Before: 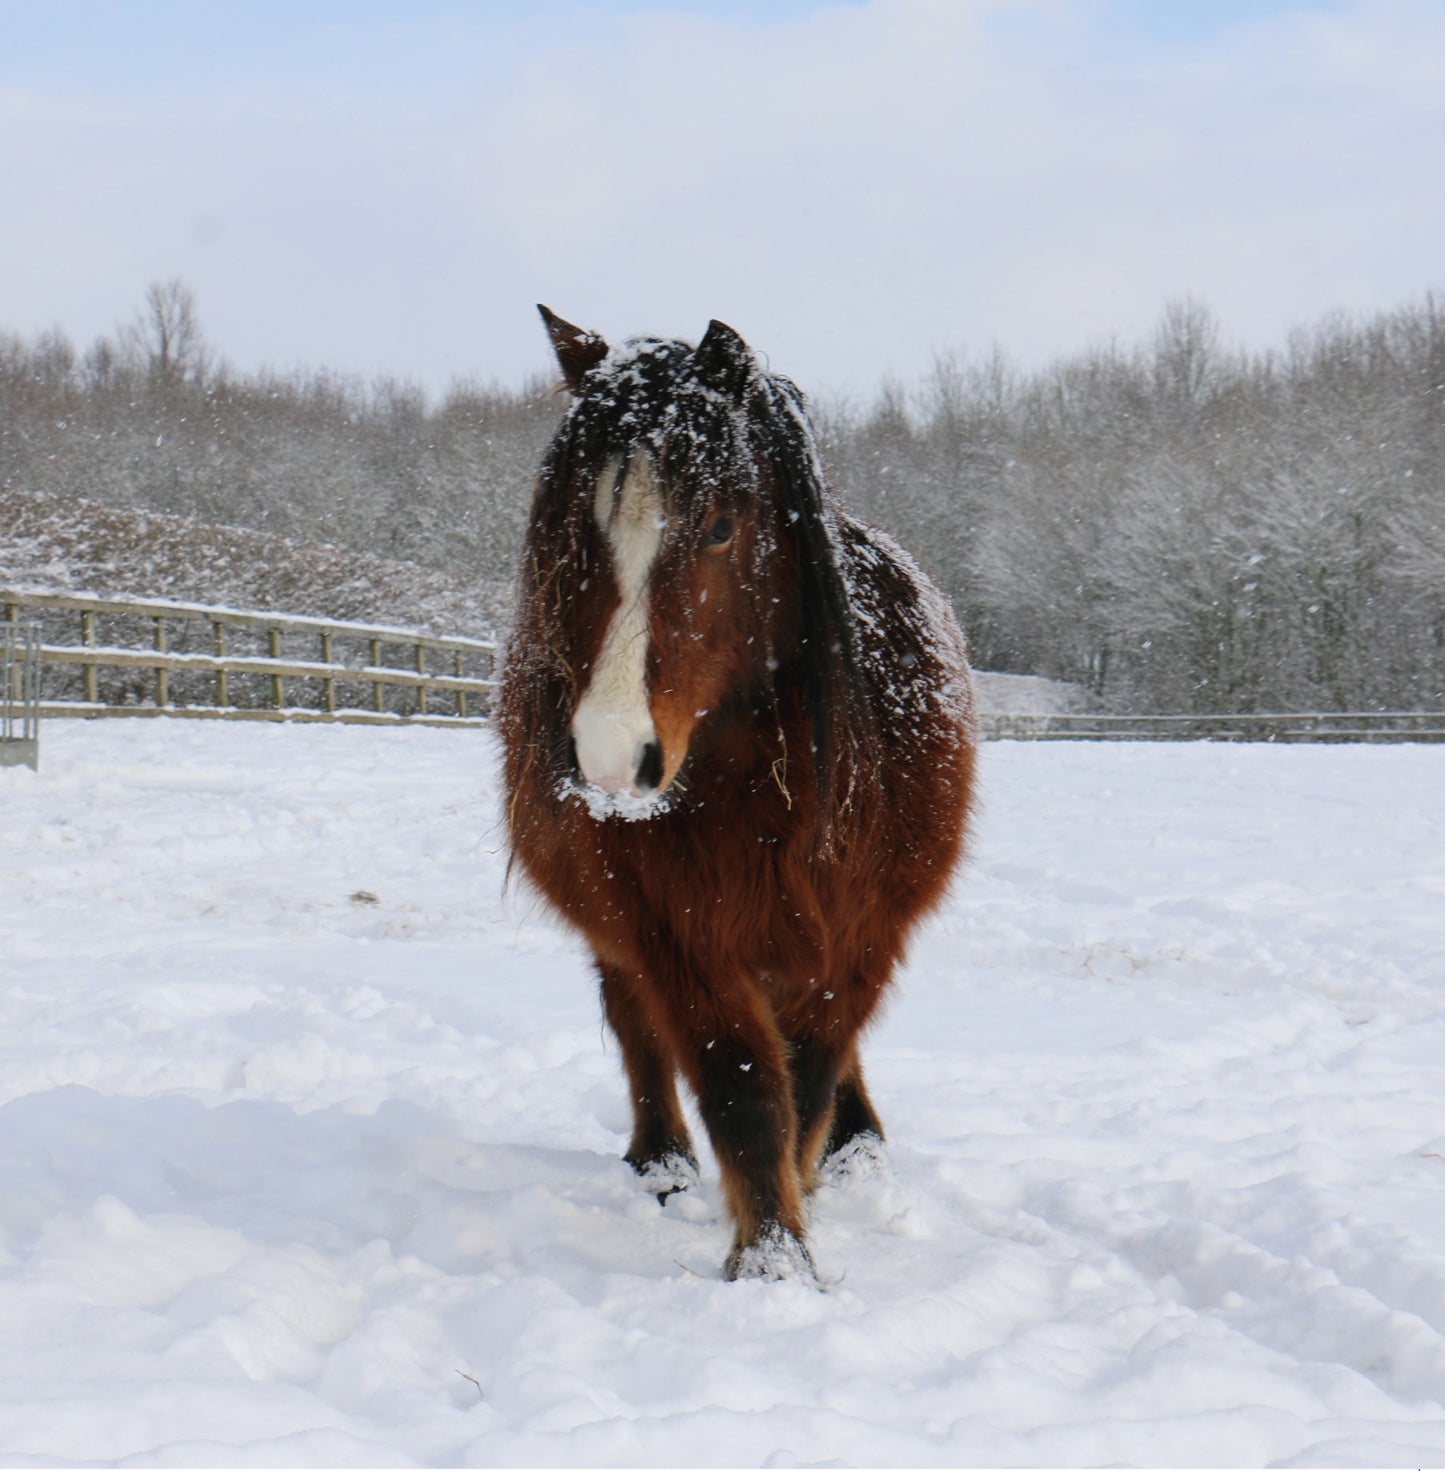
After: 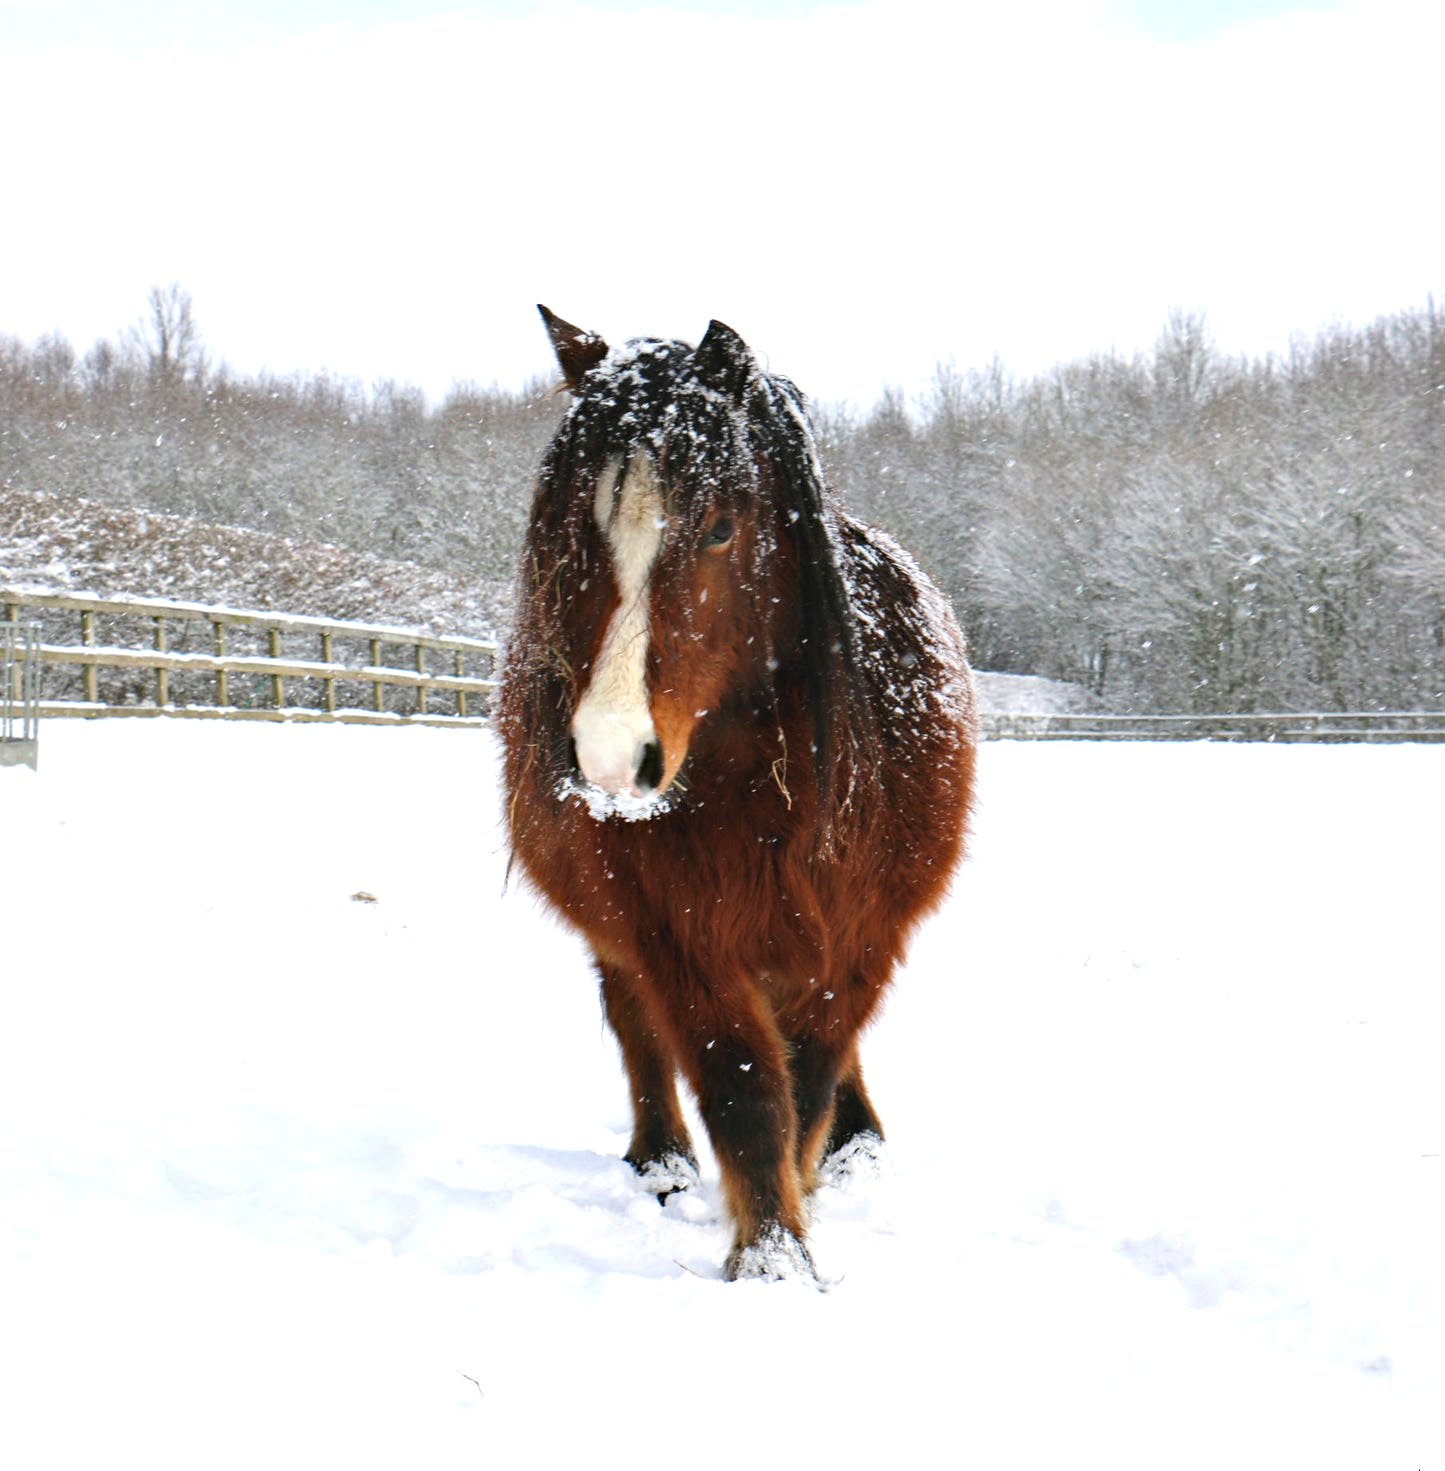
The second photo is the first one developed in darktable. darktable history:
exposure: black level correction 0, exposure 0.951 EV, compensate exposure bias true, compensate highlight preservation false
tone equalizer: edges refinement/feathering 500, mask exposure compensation -1.57 EV, preserve details no
haze removal: compatibility mode true, adaptive false
